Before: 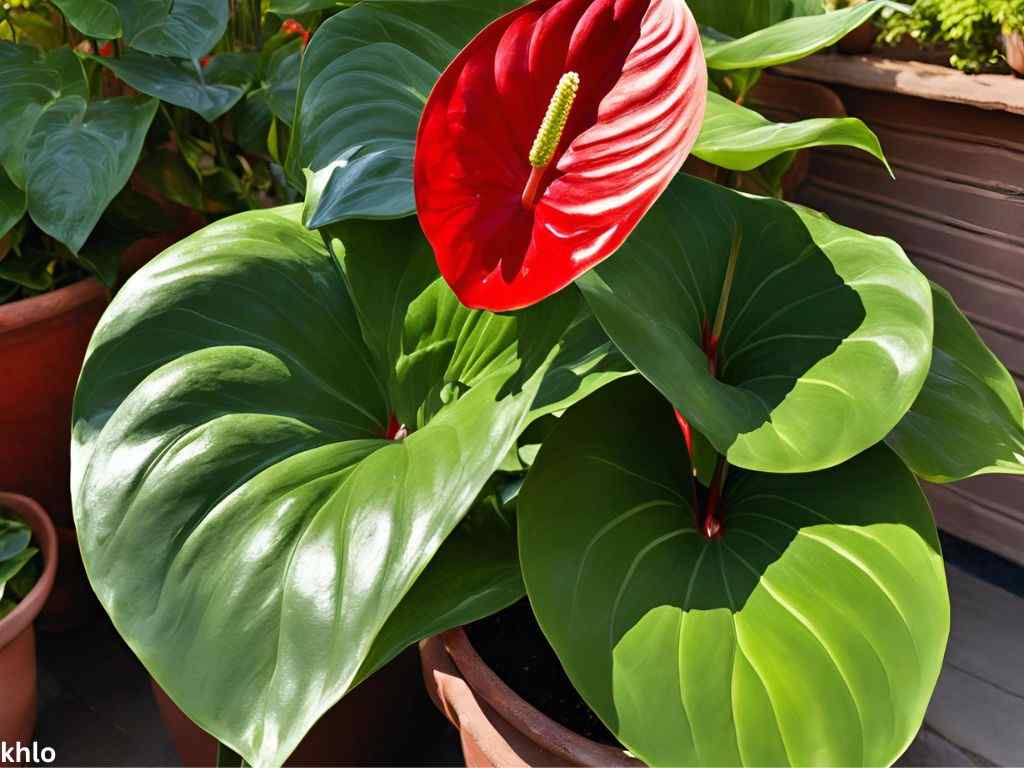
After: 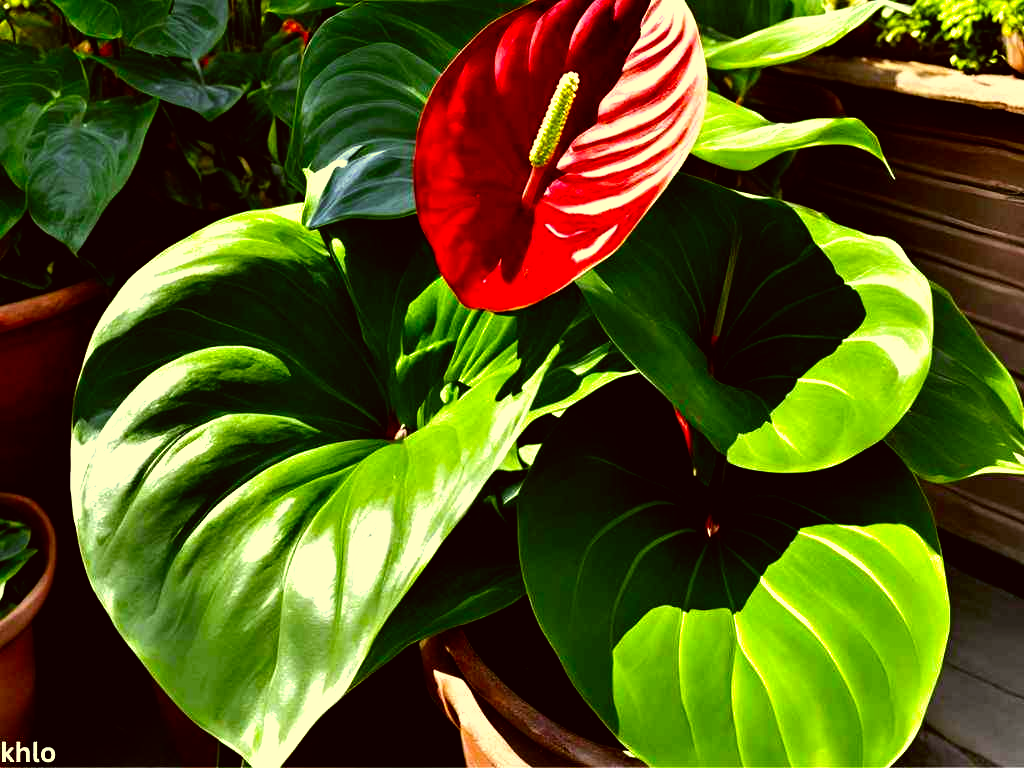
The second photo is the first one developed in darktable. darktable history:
color correction: highlights a* 0.162, highlights b* 29.53, shadows a* -0.162, shadows b* 21.09
filmic rgb: black relative exposure -8.2 EV, white relative exposure 2.2 EV, threshold 3 EV, hardness 7.11, latitude 85.74%, contrast 1.696, highlights saturation mix -4%, shadows ↔ highlights balance -2.69%, preserve chrominance no, color science v5 (2021), contrast in shadows safe, contrast in highlights safe, enable highlight reconstruction true
white balance: red 0.926, green 1.003, blue 1.133
